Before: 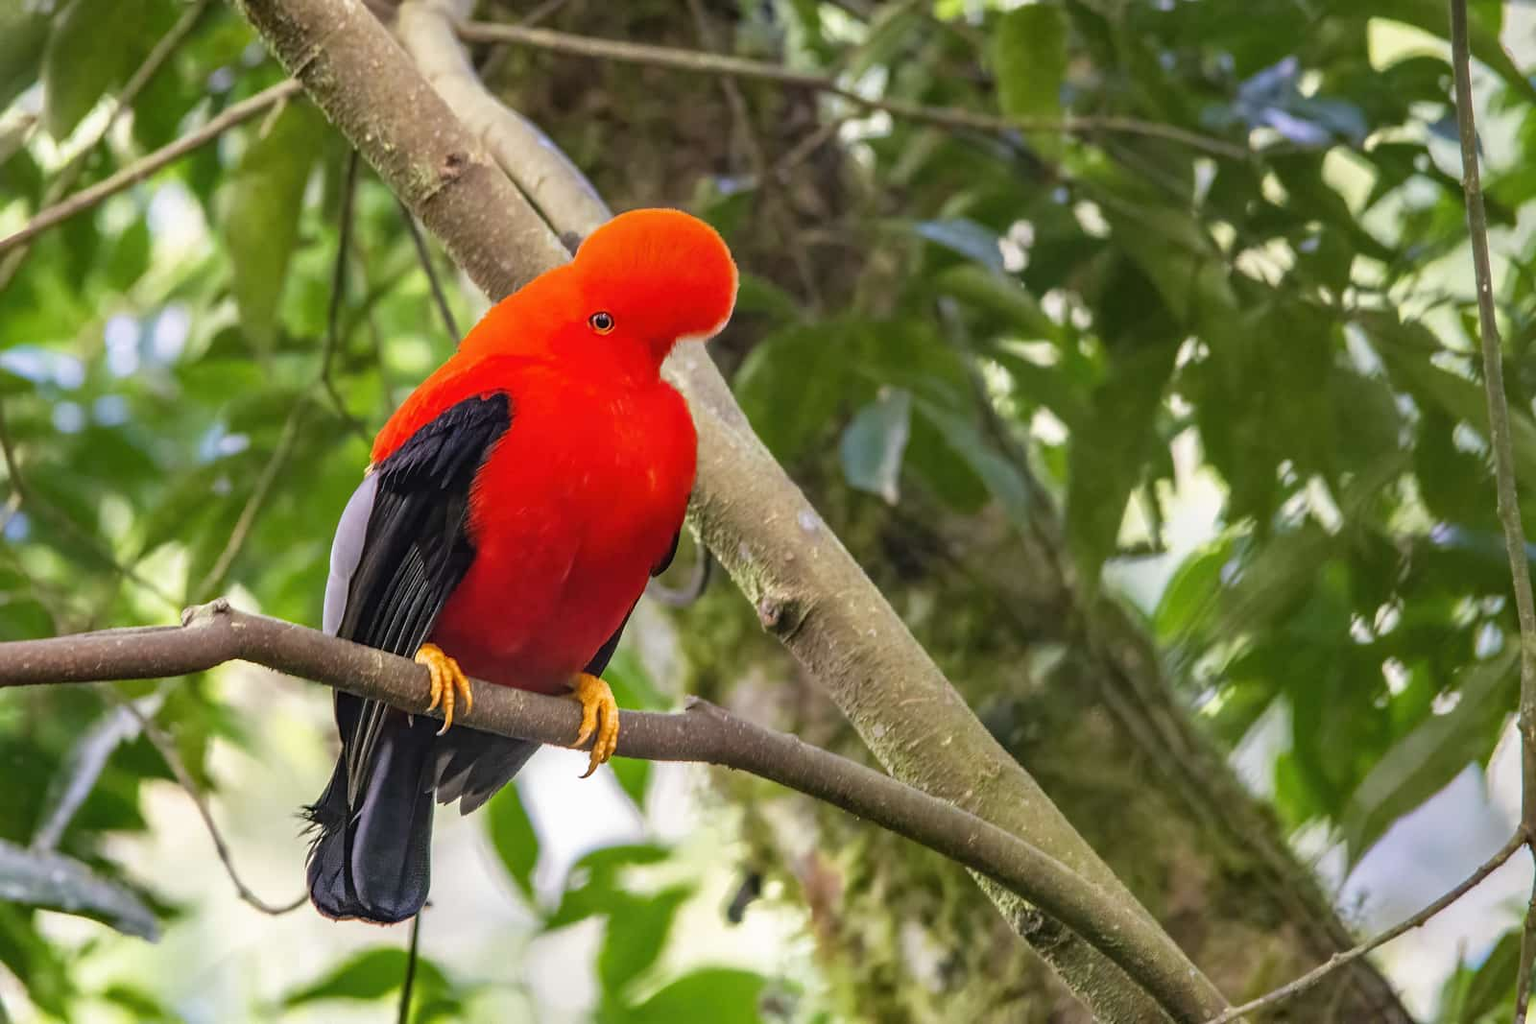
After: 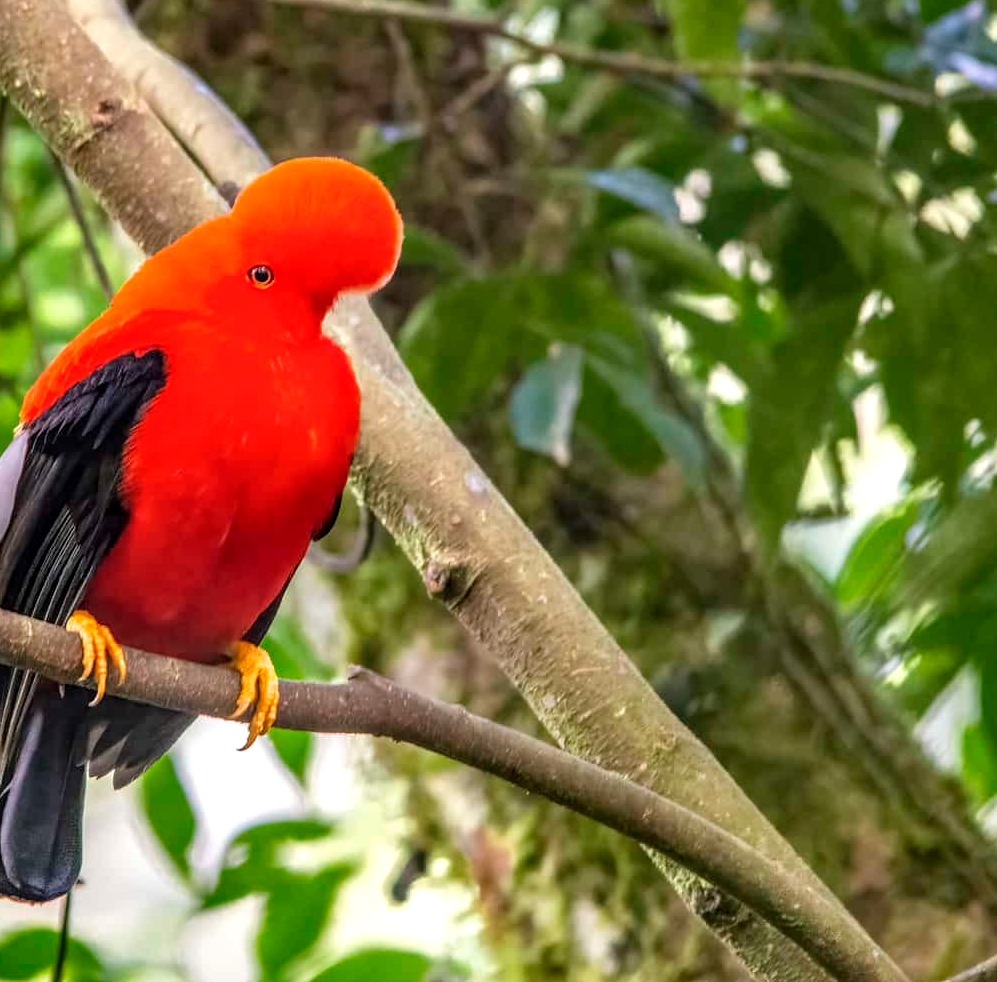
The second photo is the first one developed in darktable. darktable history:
local contrast: on, module defaults
crop and rotate: left 22.918%, top 5.629%, right 14.711%, bottom 2.247%
exposure: black level correction 0, exposure 0.2 EV, compensate exposure bias true, compensate highlight preservation false
